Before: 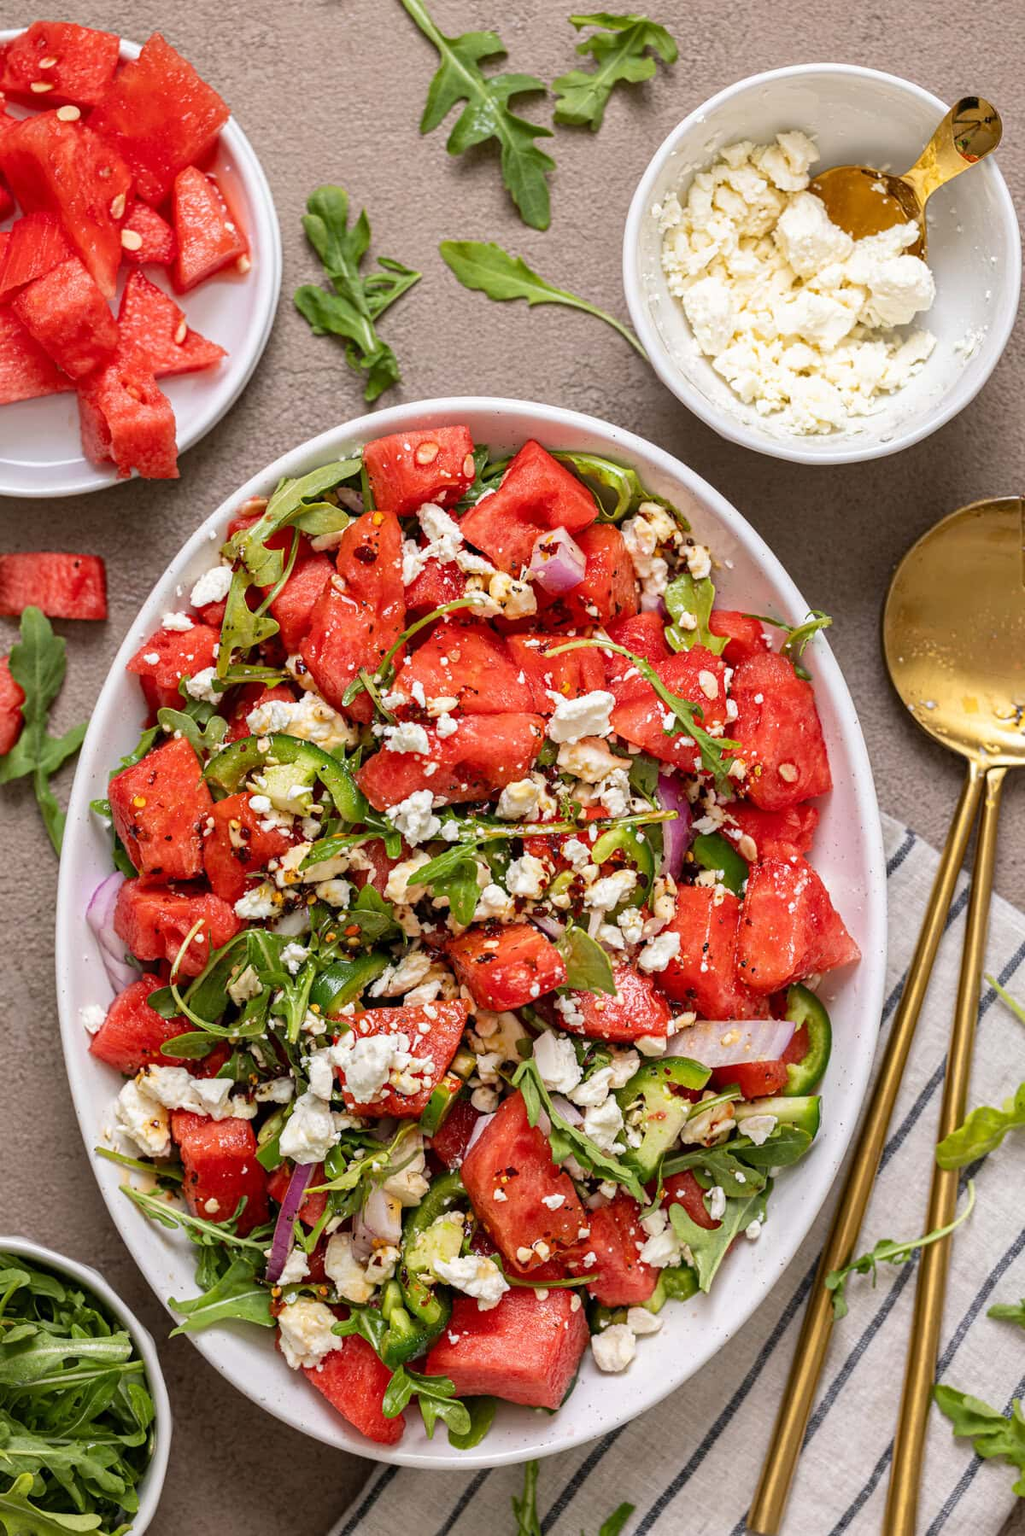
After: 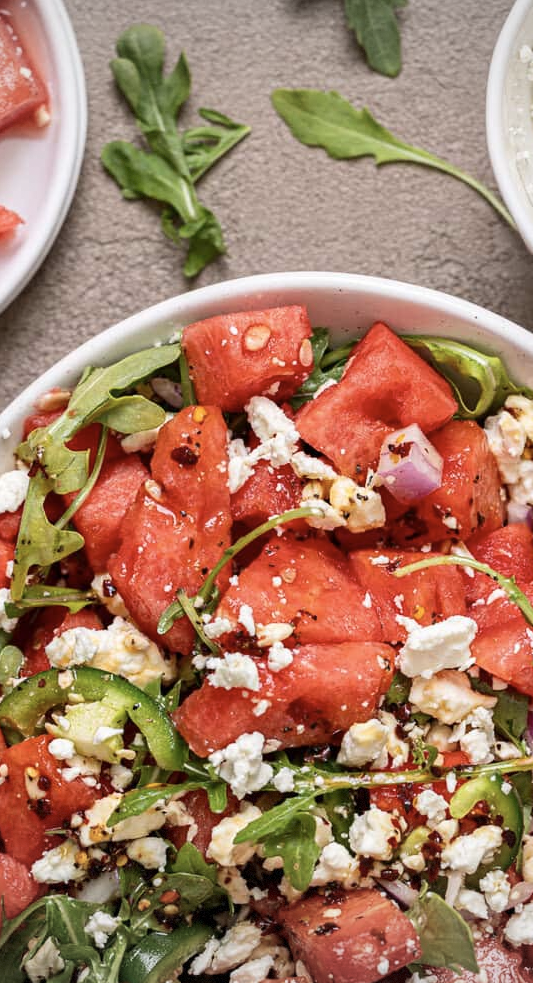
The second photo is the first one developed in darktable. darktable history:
vignetting: fall-off start 97.66%, fall-off radius 101.13%, brightness -0.266, width/height ratio 1.376, dithering 8-bit output
crop: left 20.258%, top 10.754%, right 35.296%, bottom 34.598%
contrast brightness saturation: contrast 0.107, saturation -0.178
